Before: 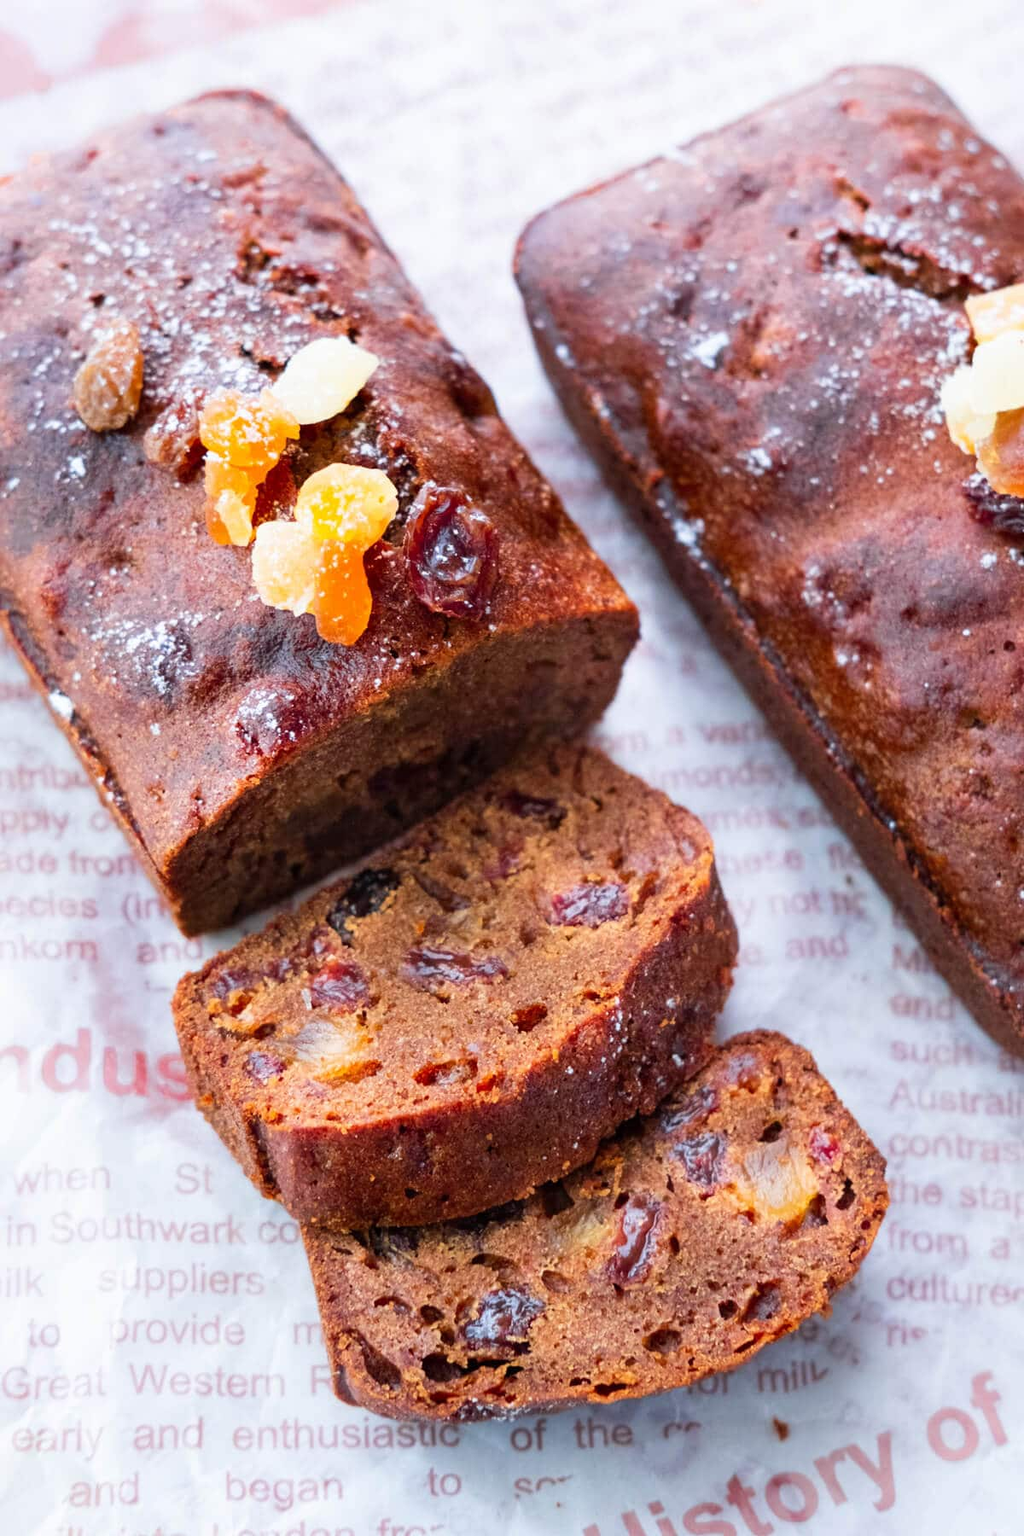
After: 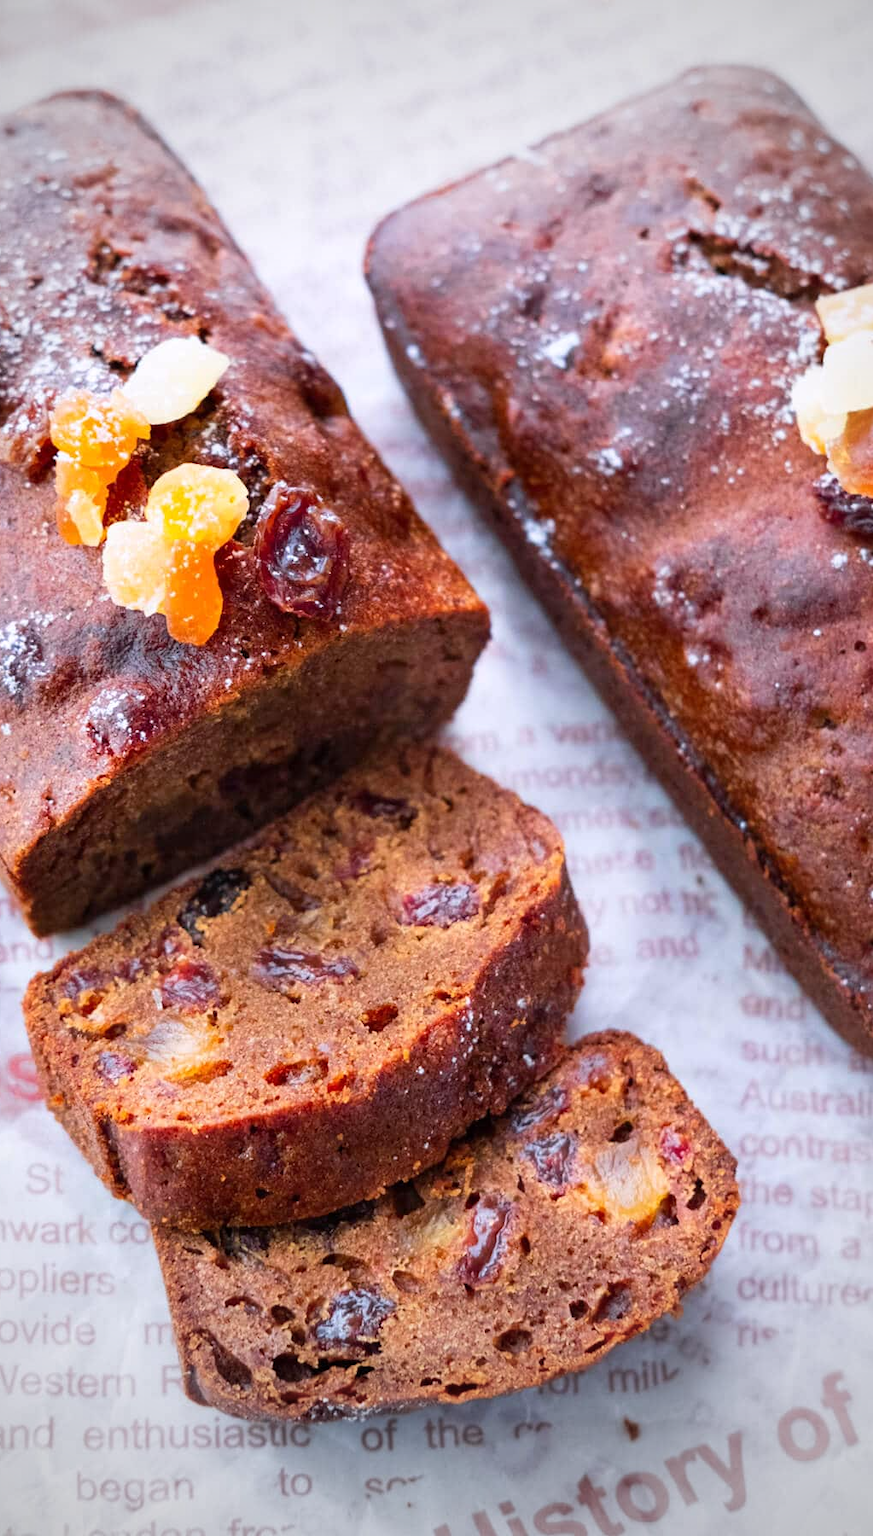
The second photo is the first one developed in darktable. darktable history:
vignetting: fall-off start 67.15%, brightness -0.442, saturation -0.691, width/height ratio 1.011, unbound false
crop and rotate: left 14.584%
white balance: red 1.009, blue 1.027
